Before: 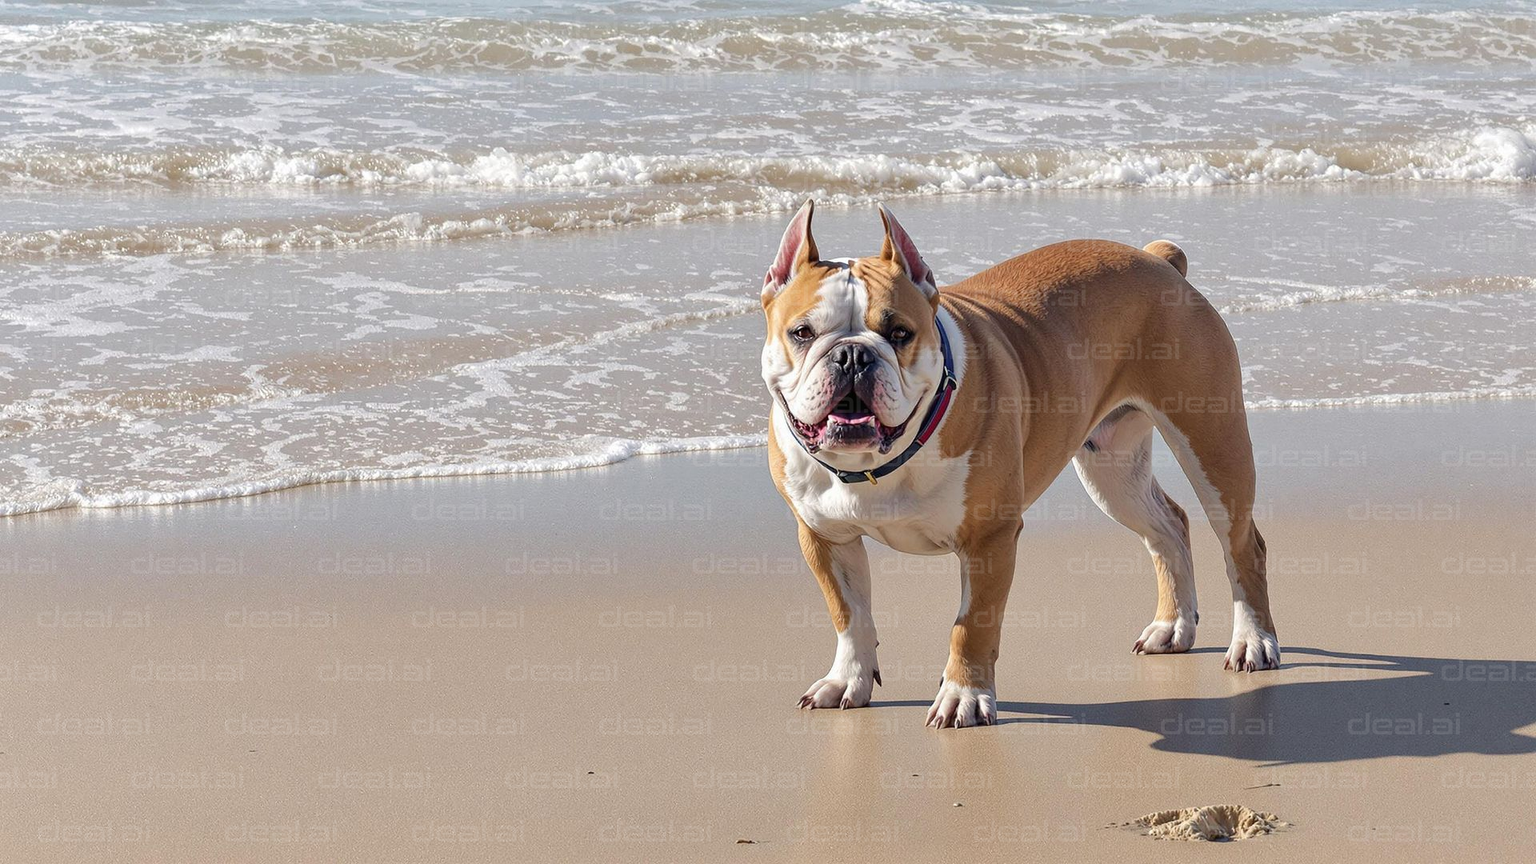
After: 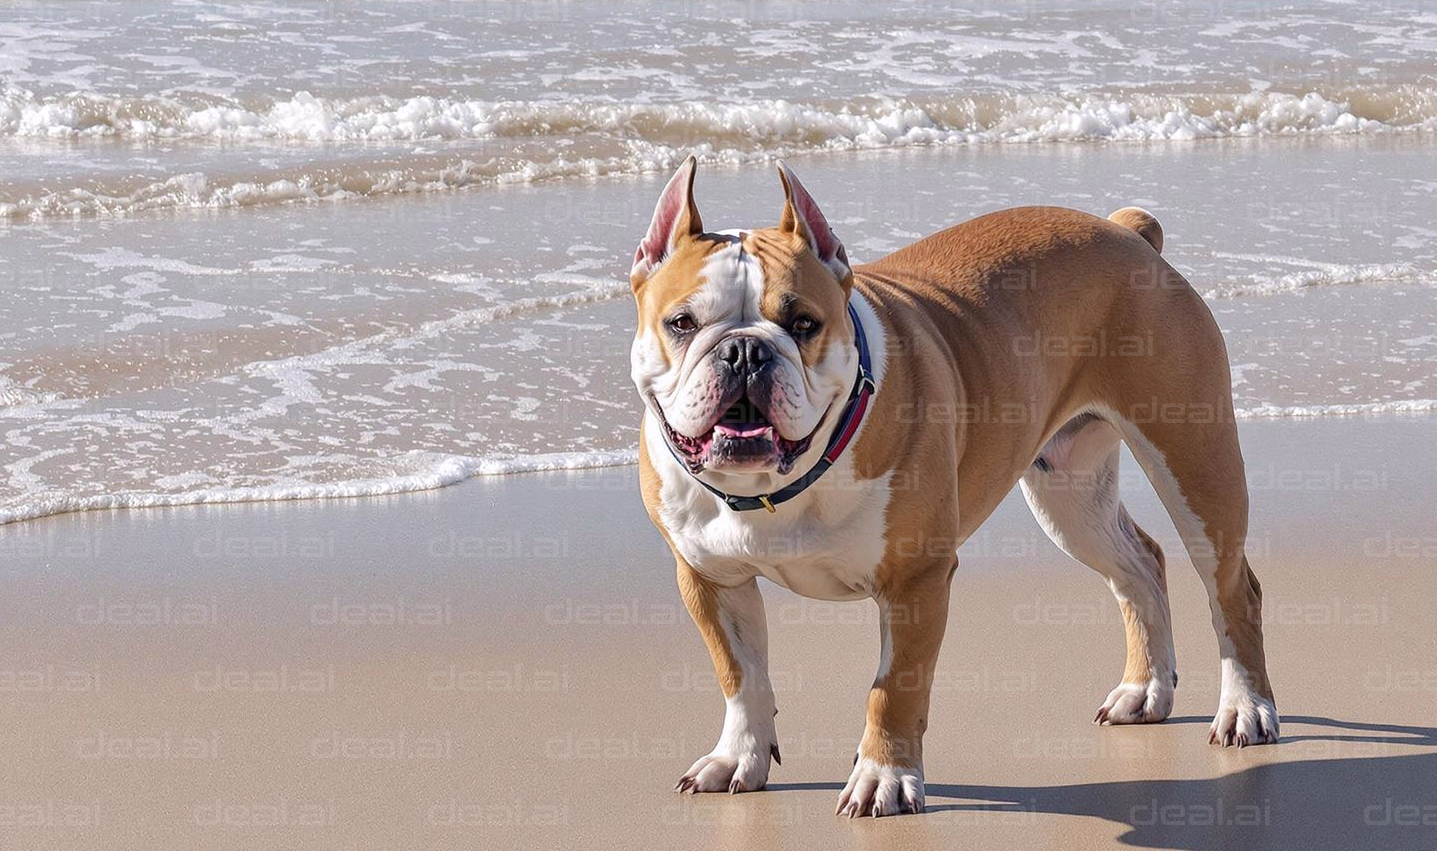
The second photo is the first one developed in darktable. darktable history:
white balance: red 1.009, blue 1.027
crop: left 16.768%, top 8.653%, right 8.362%, bottom 12.485%
